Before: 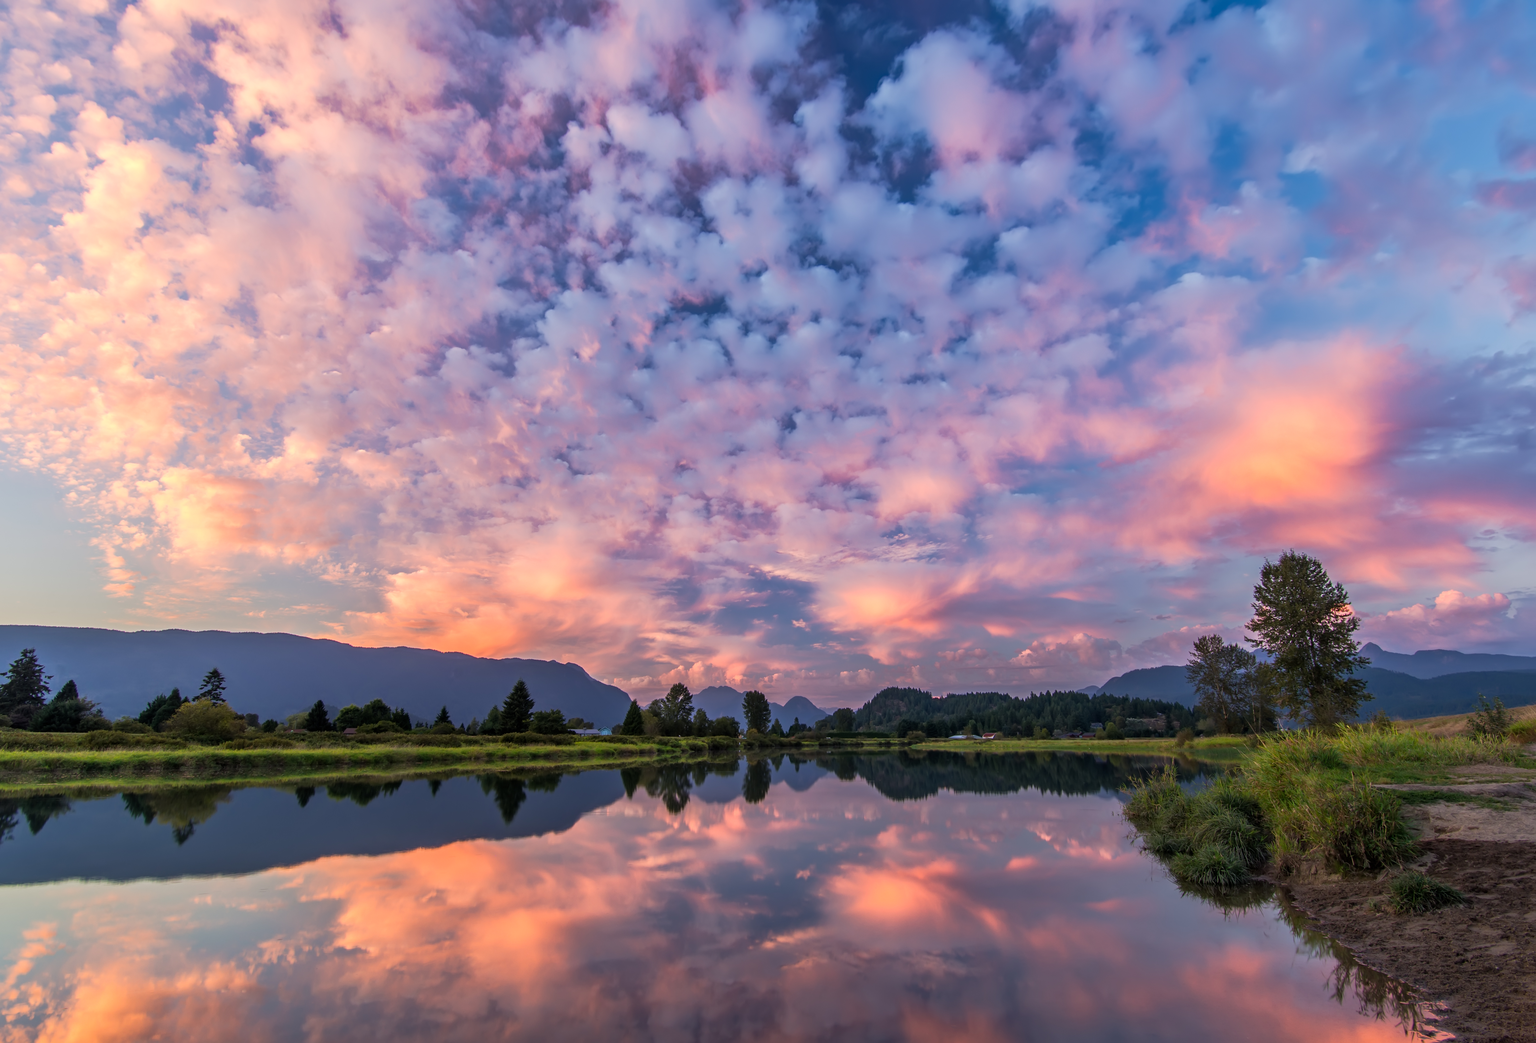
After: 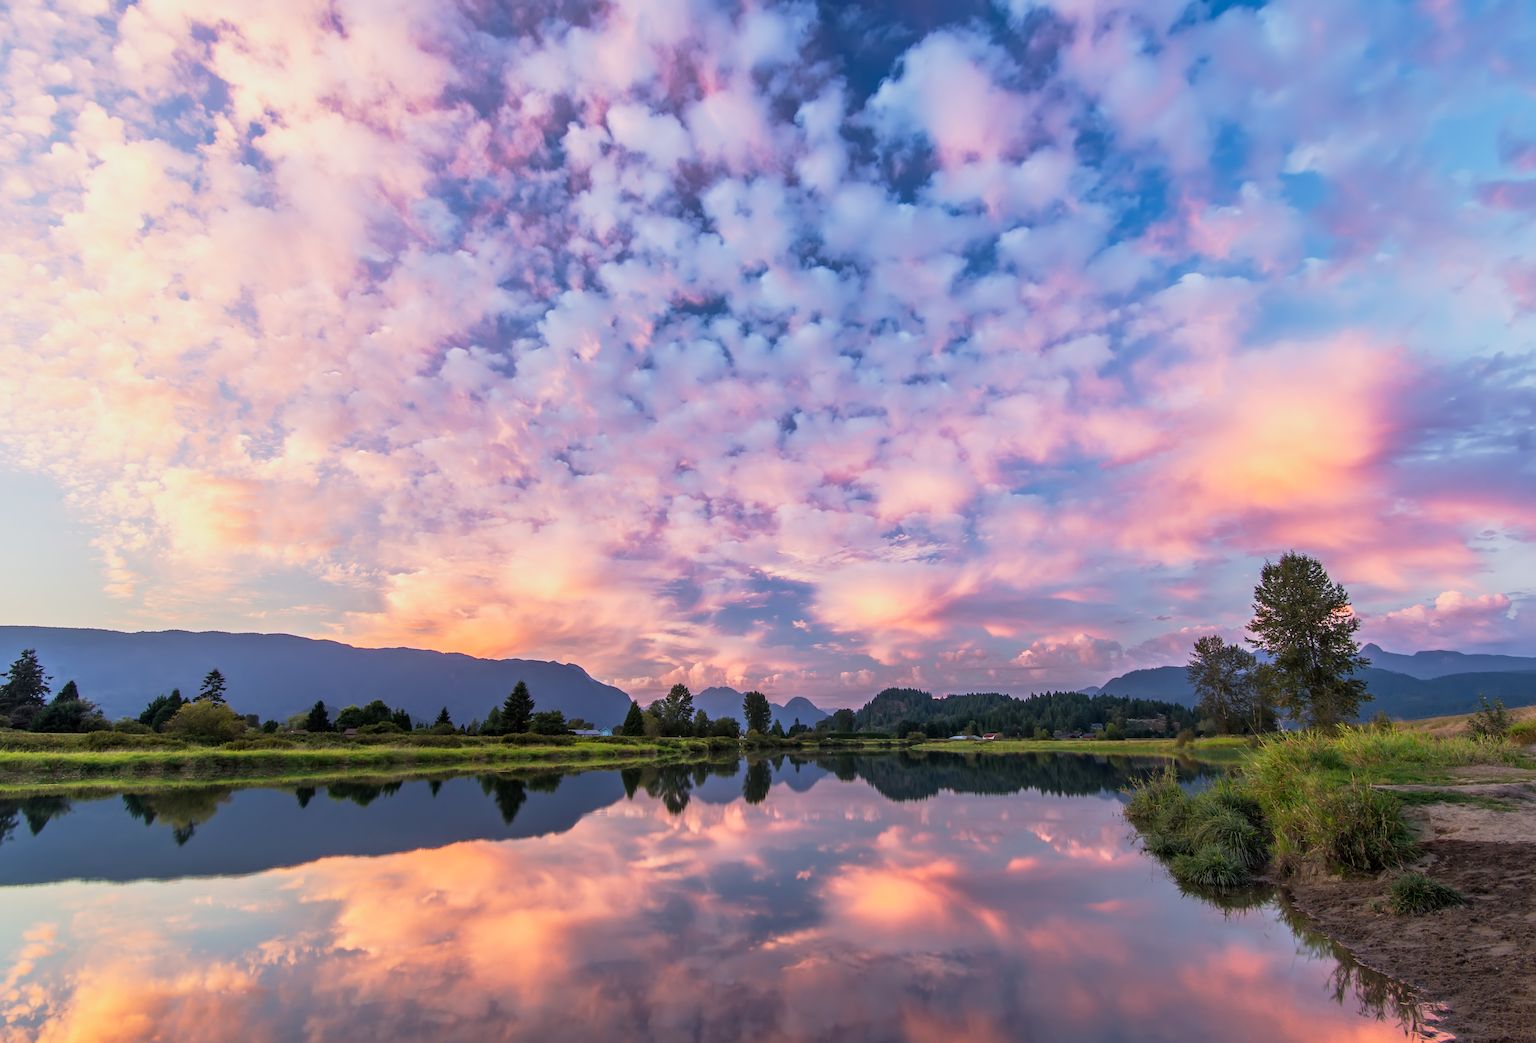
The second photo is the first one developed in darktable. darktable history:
exposure: exposure -0.059 EV, compensate highlight preservation false
base curve: curves: ch0 [(0, 0) (0.088, 0.125) (0.176, 0.251) (0.354, 0.501) (0.613, 0.749) (1, 0.877)], preserve colors none
